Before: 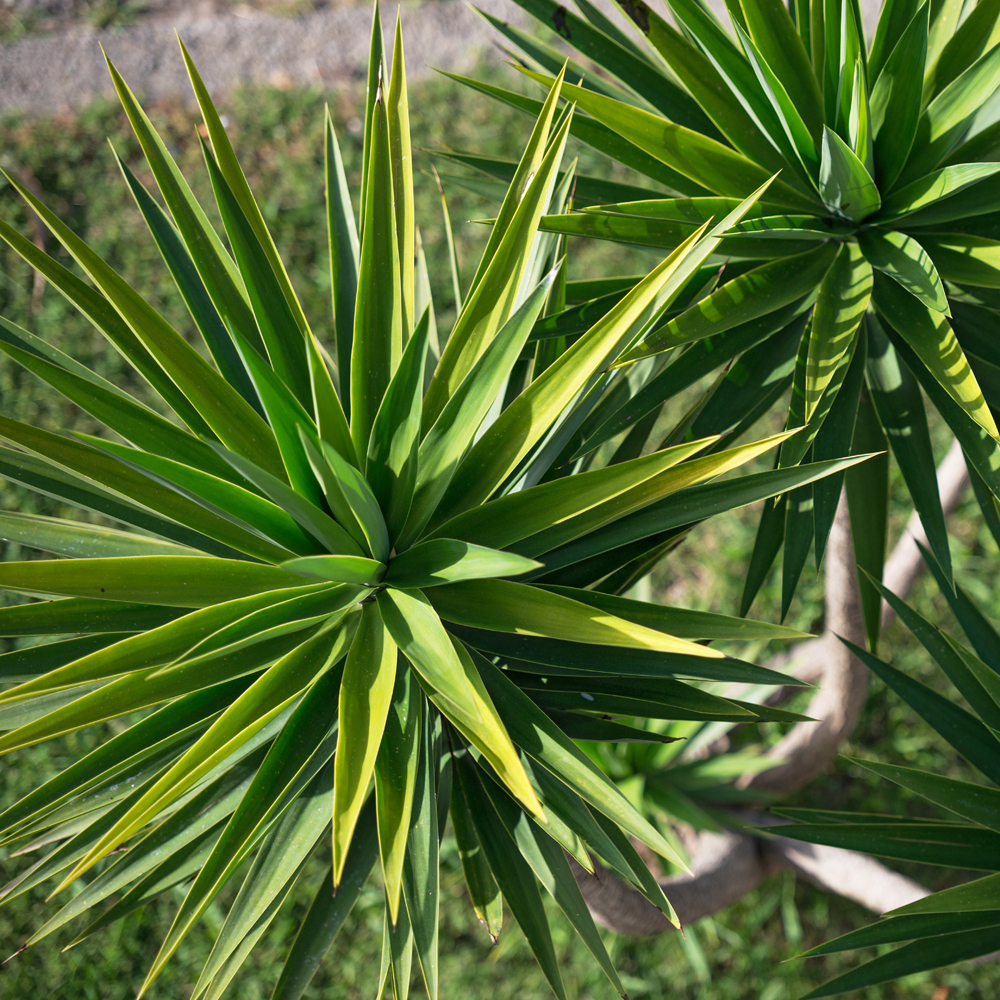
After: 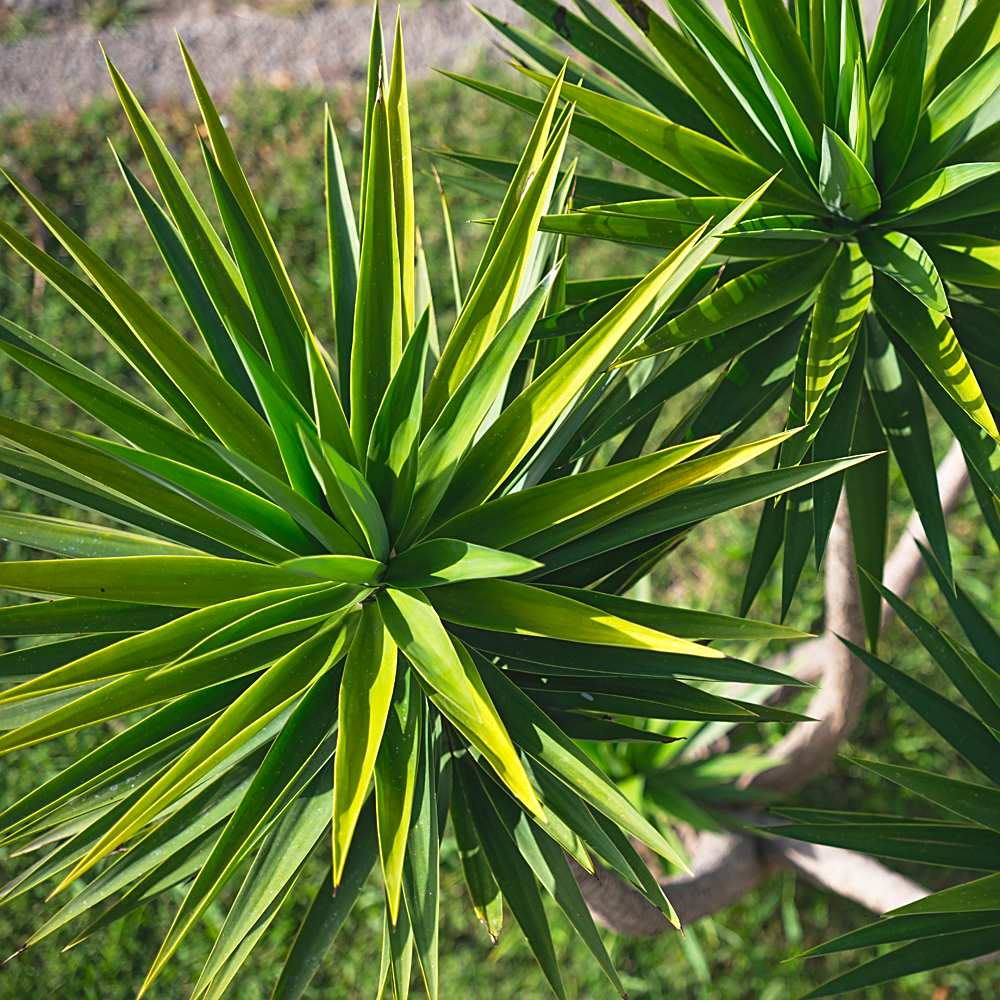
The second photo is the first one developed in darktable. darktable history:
sharpen: on, module defaults
color balance rgb: linear chroma grading › global chroma 20.325%, perceptual saturation grading › global saturation -0.133%
exposure: black level correction -0.007, exposure 0.07 EV, compensate highlight preservation false
